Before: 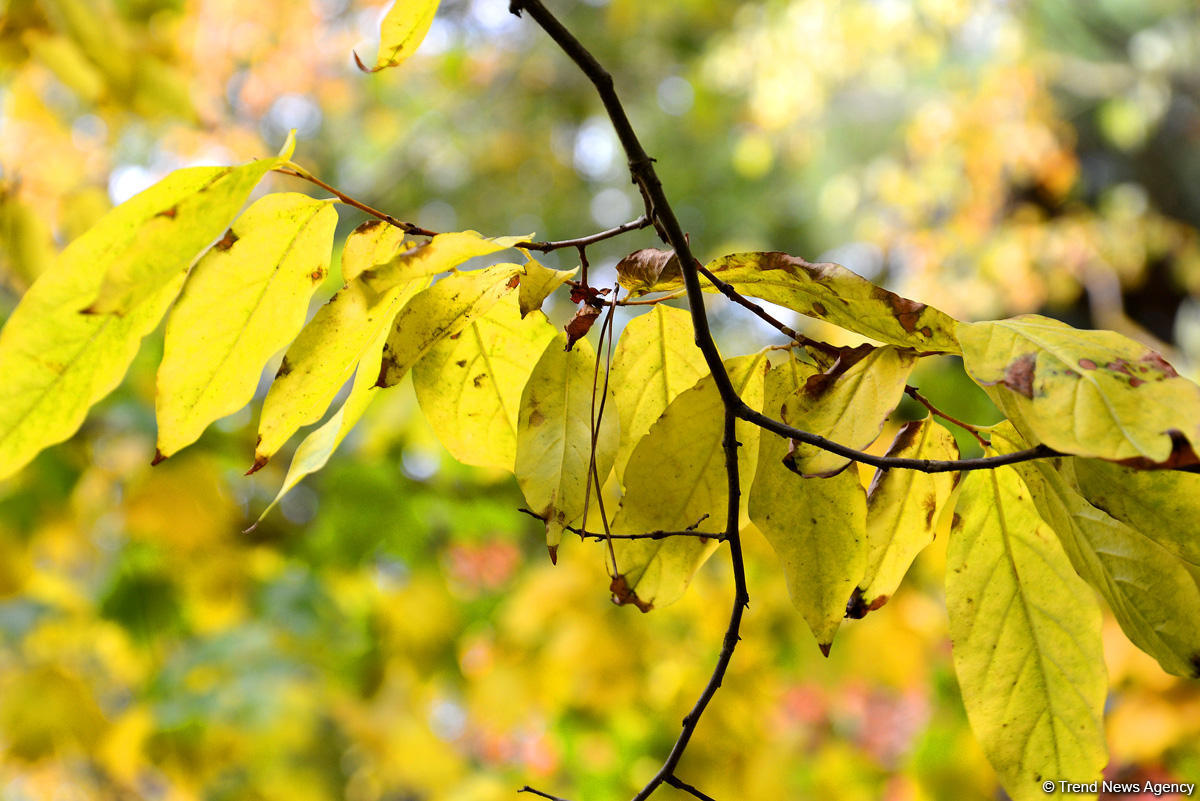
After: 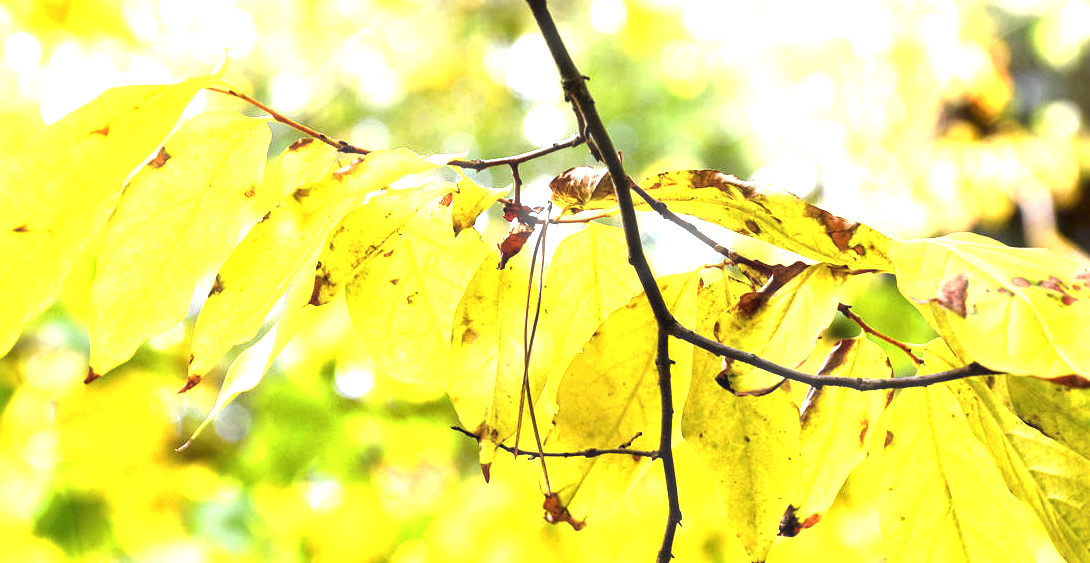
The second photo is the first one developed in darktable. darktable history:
exposure: black level correction 0, exposure 1.741 EV, compensate exposure bias true, compensate highlight preservation false
crop: left 5.596%, top 10.314%, right 3.534%, bottom 19.395%
haze removal: strength -0.1, adaptive false
contrast equalizer: y [[0.5, 0.501, 0.532, 0.538, 0.54, 0.541], [0.5 ×6], [0.5 ×6], [0 ×6], [0 ×6]]
